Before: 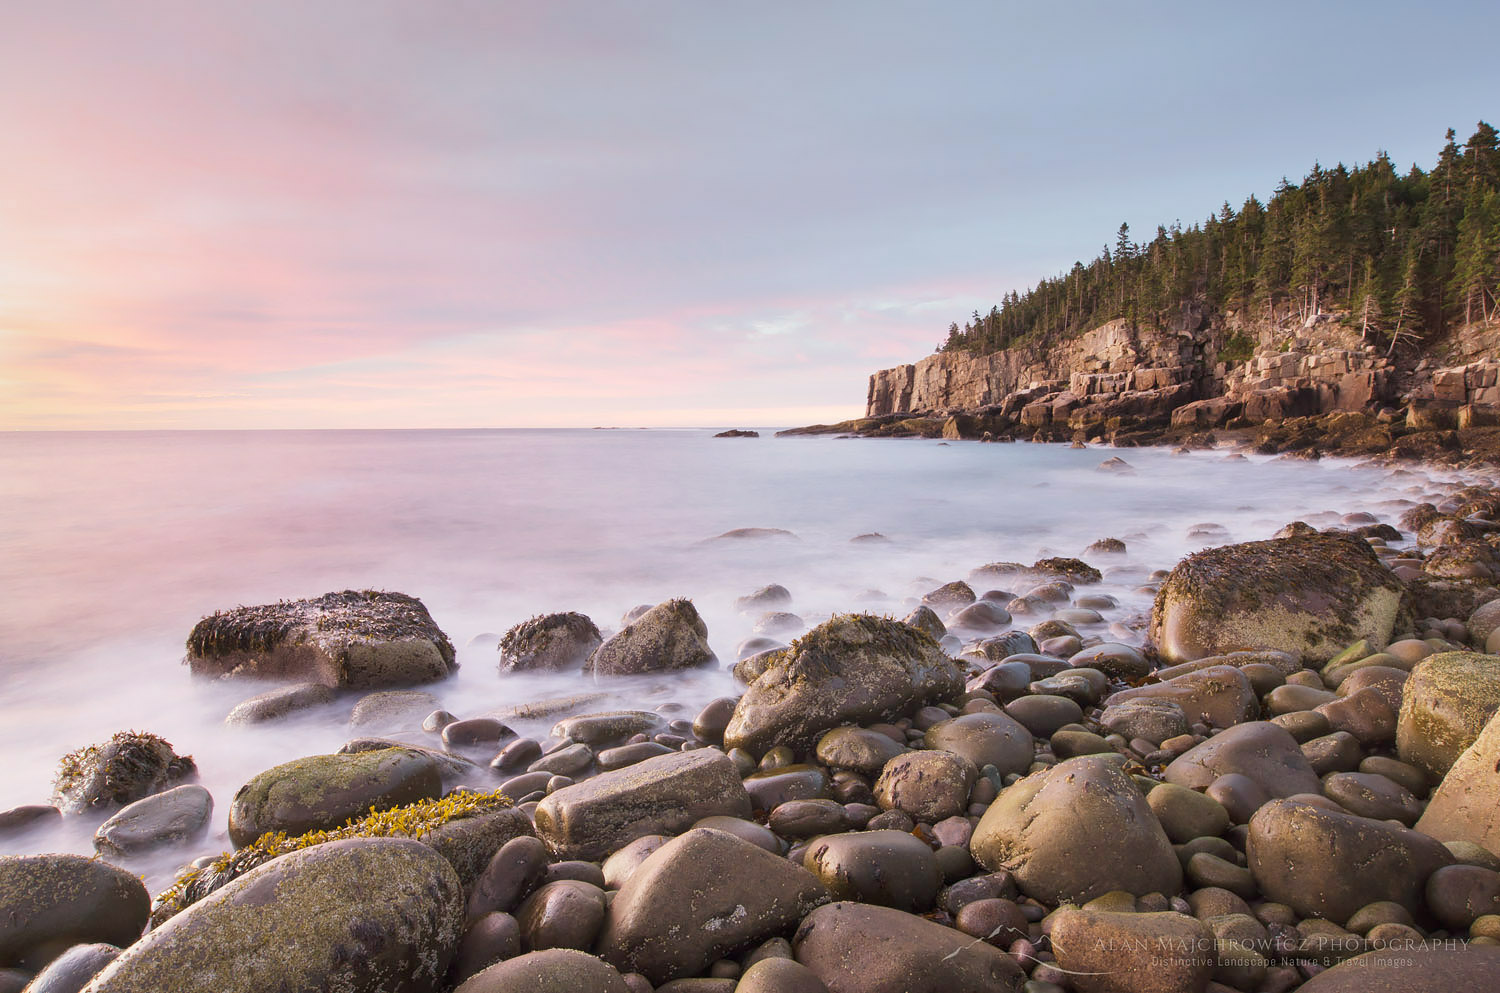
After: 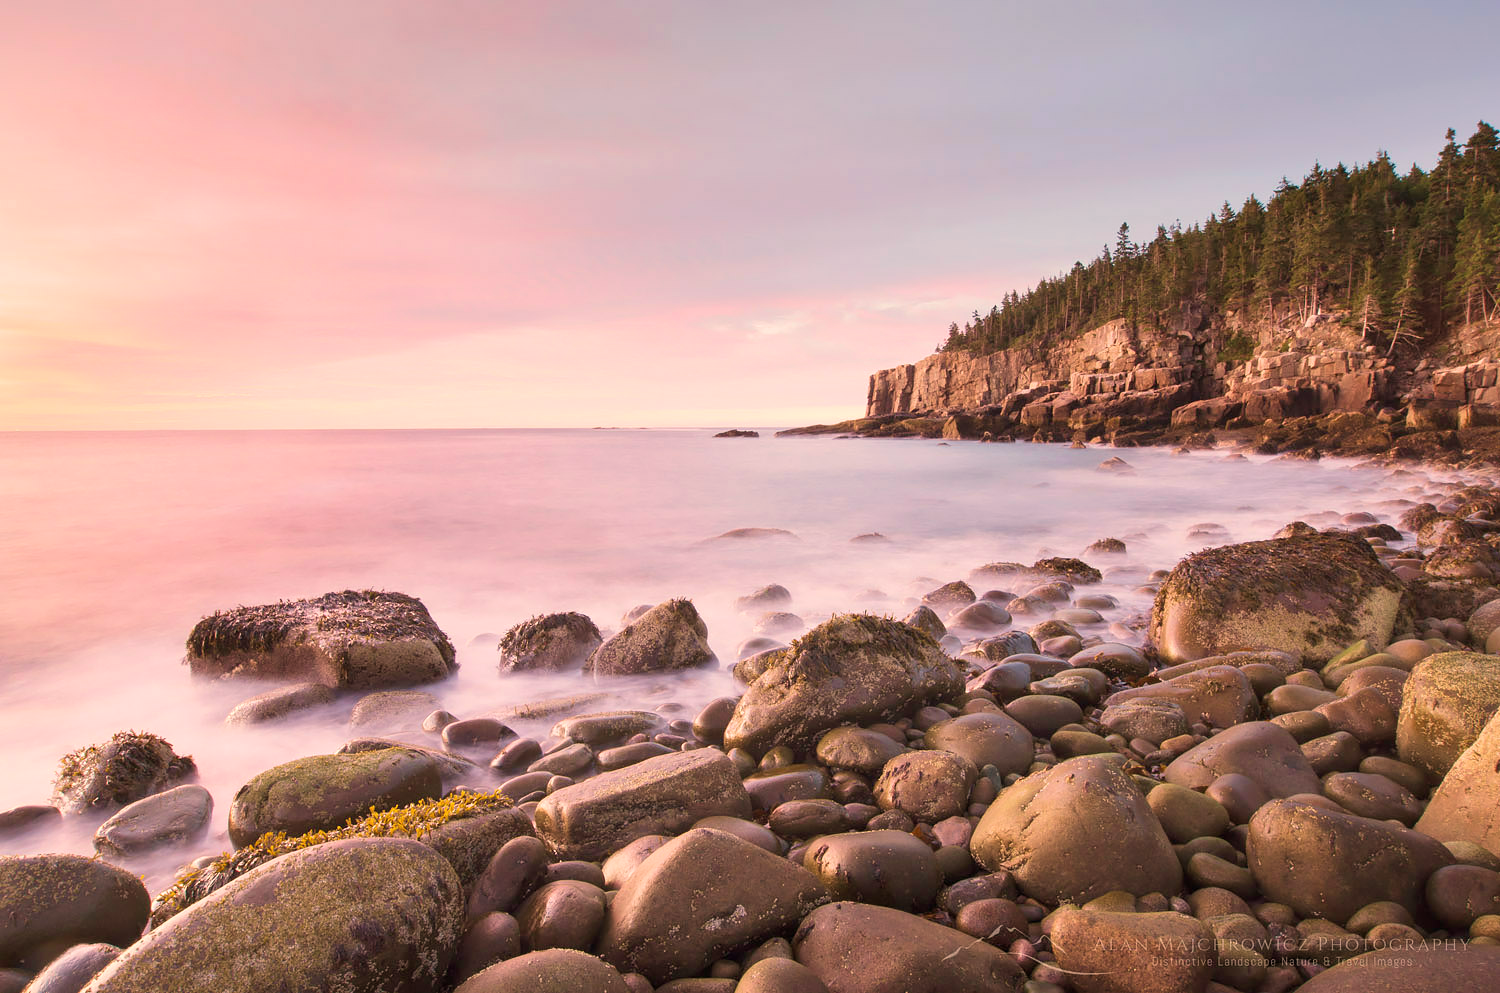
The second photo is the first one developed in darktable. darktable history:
velvia: on, module defaults
white balance: red 1.127, blue 0.943
